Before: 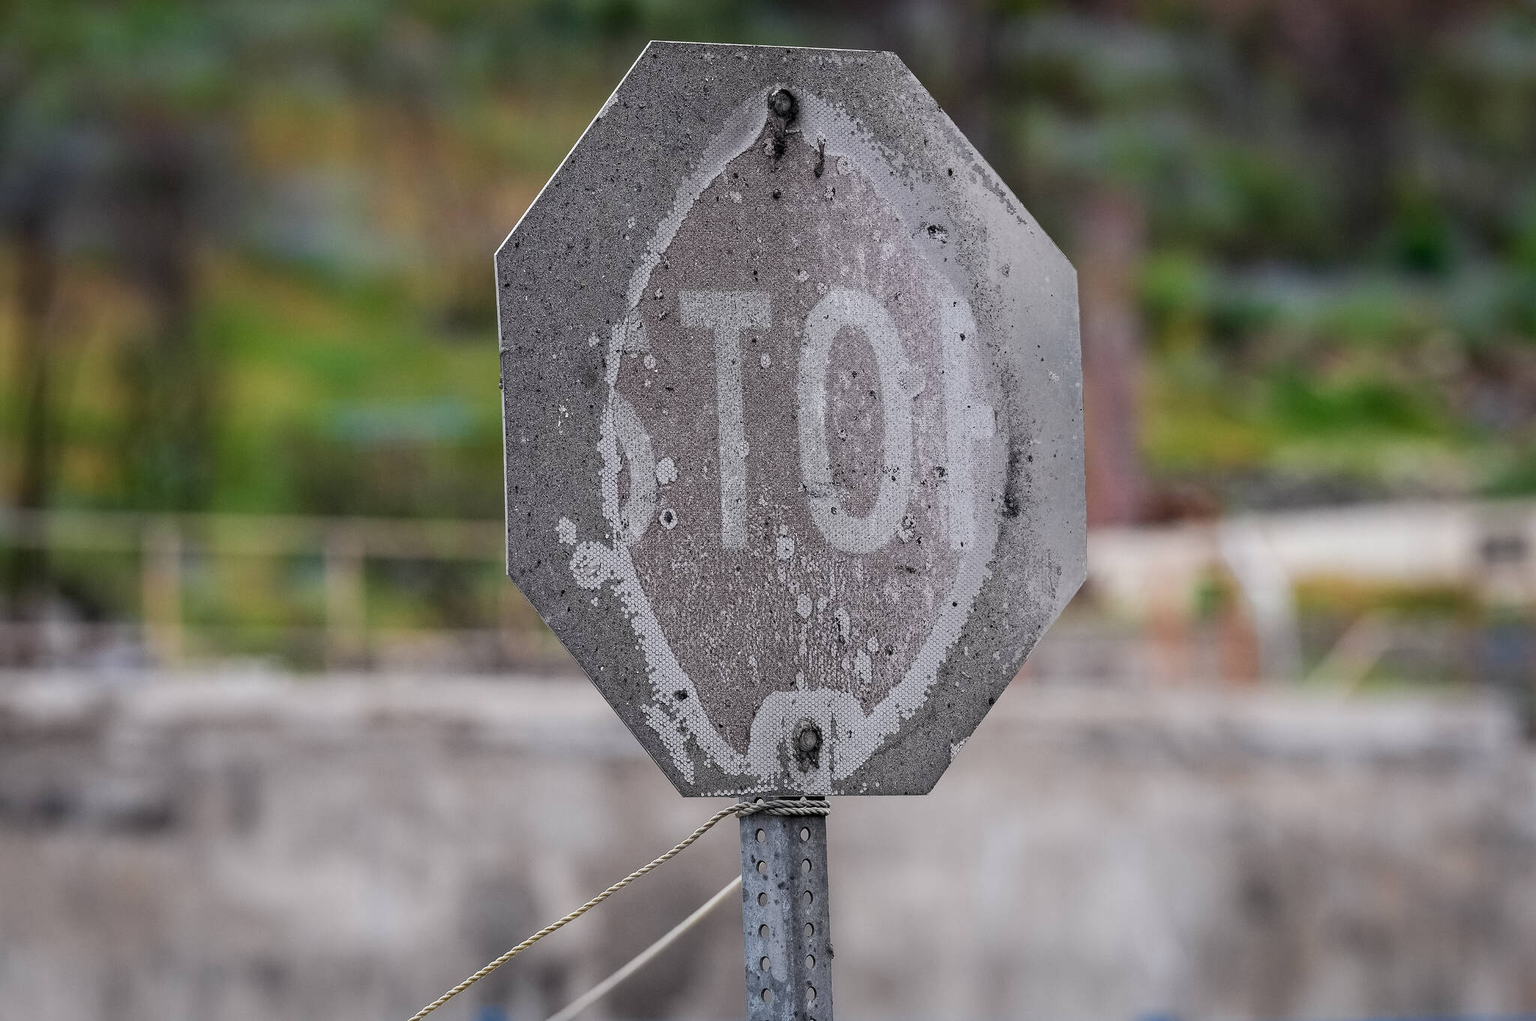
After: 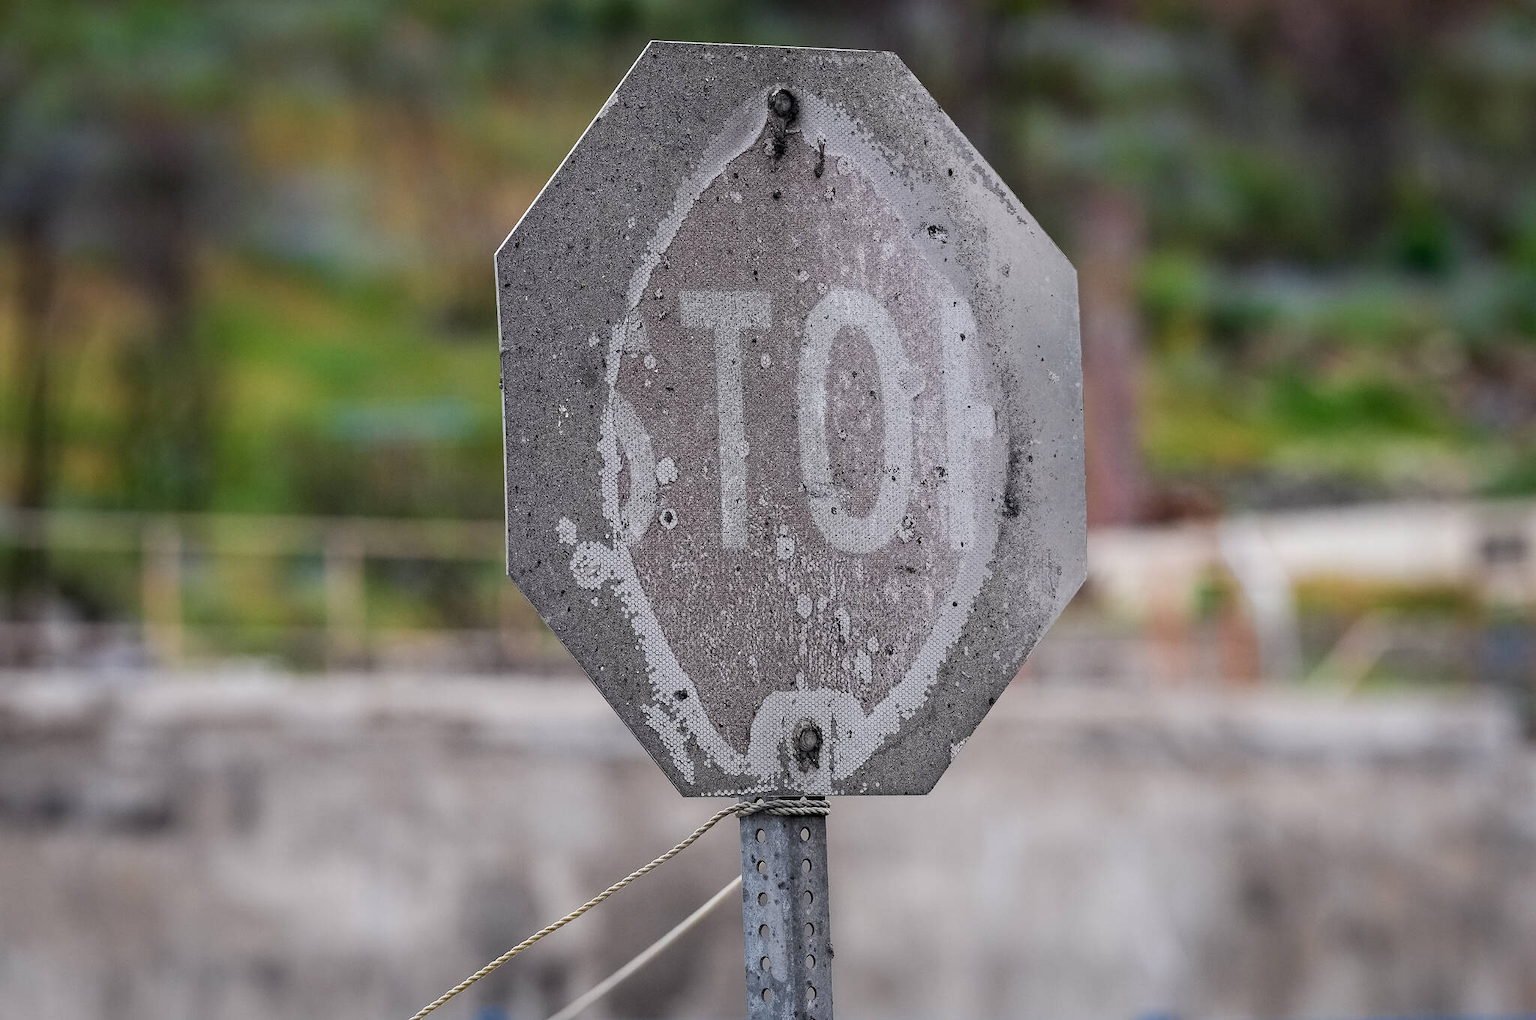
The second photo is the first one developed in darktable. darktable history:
levels: levels [0, 0.492, 0.984]
